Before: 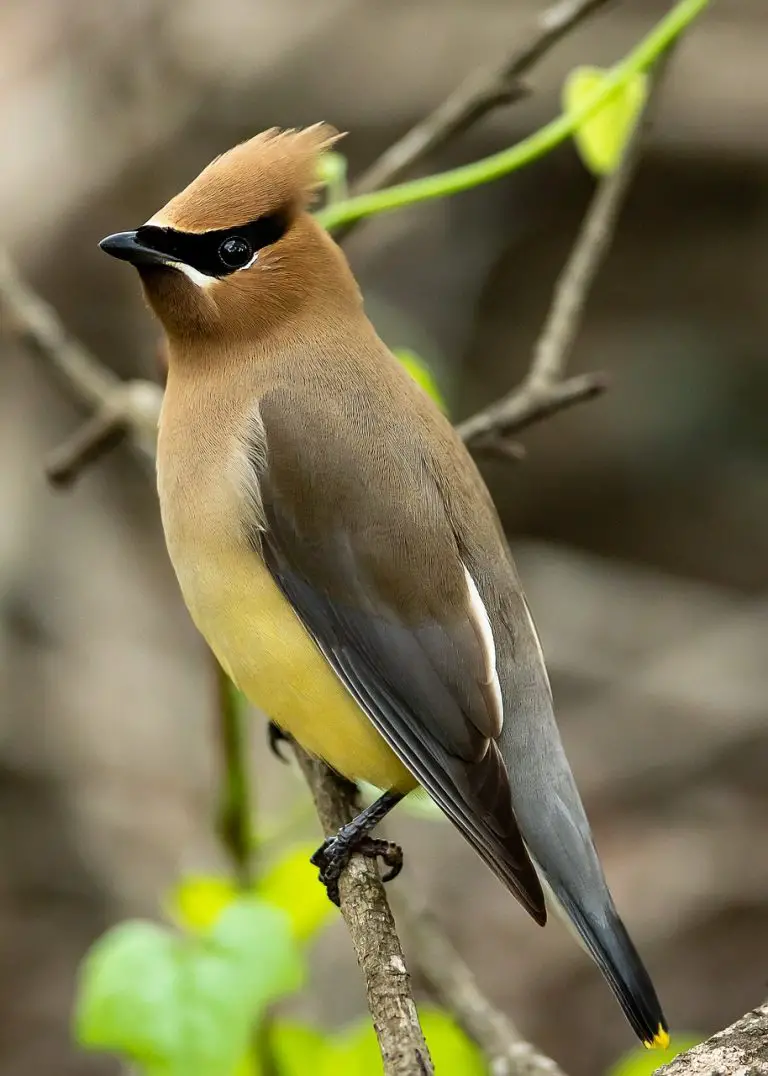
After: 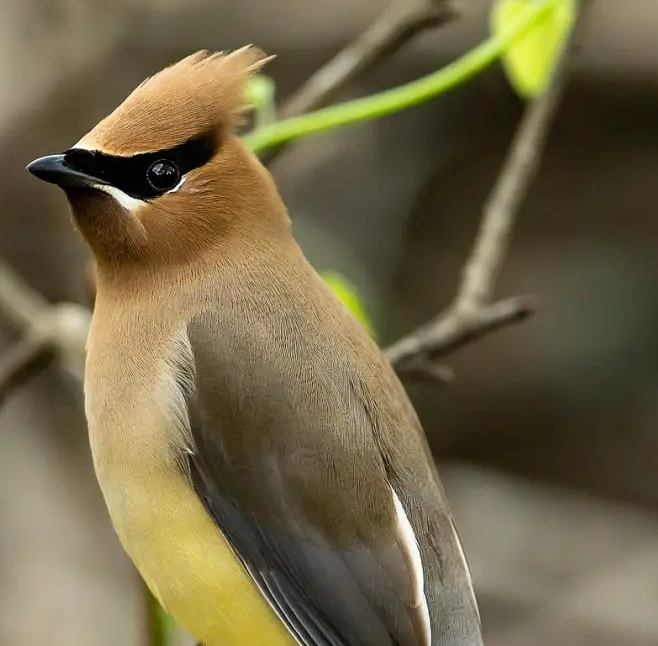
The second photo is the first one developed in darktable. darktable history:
crop and rotate: left 9.415%, top 7.195%, right 4.899%, bottom 32.719%
